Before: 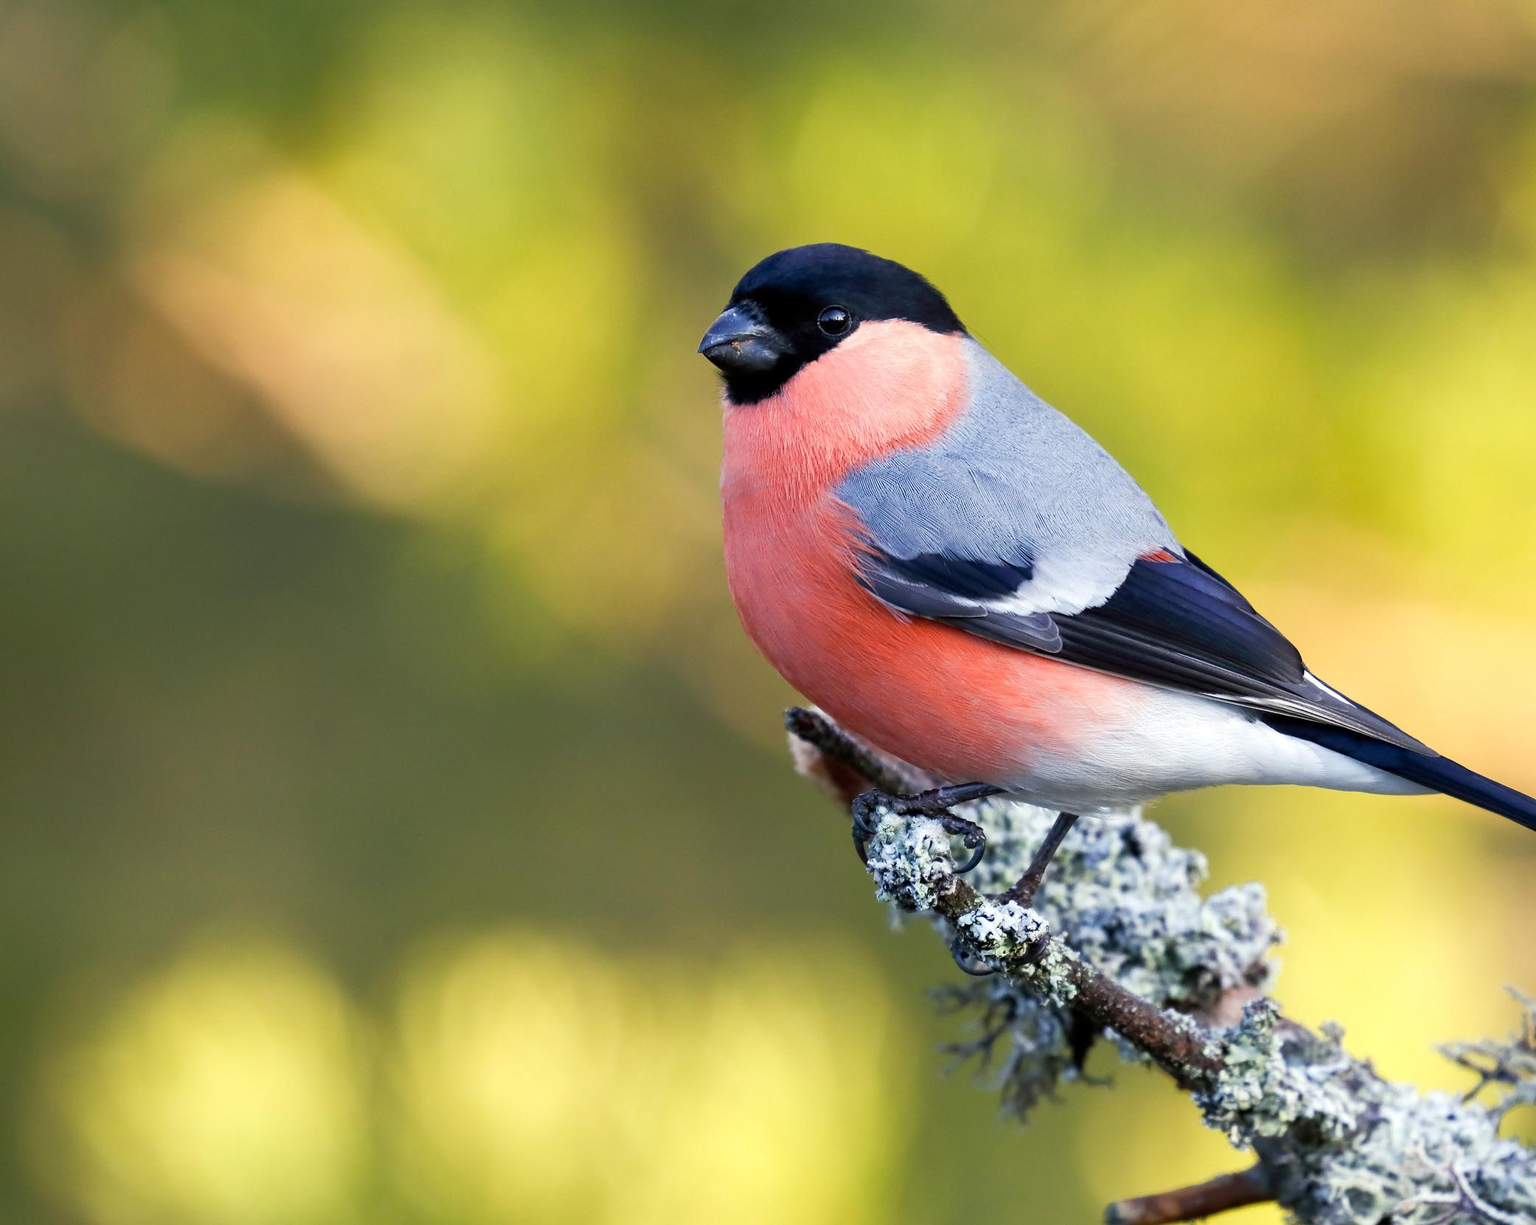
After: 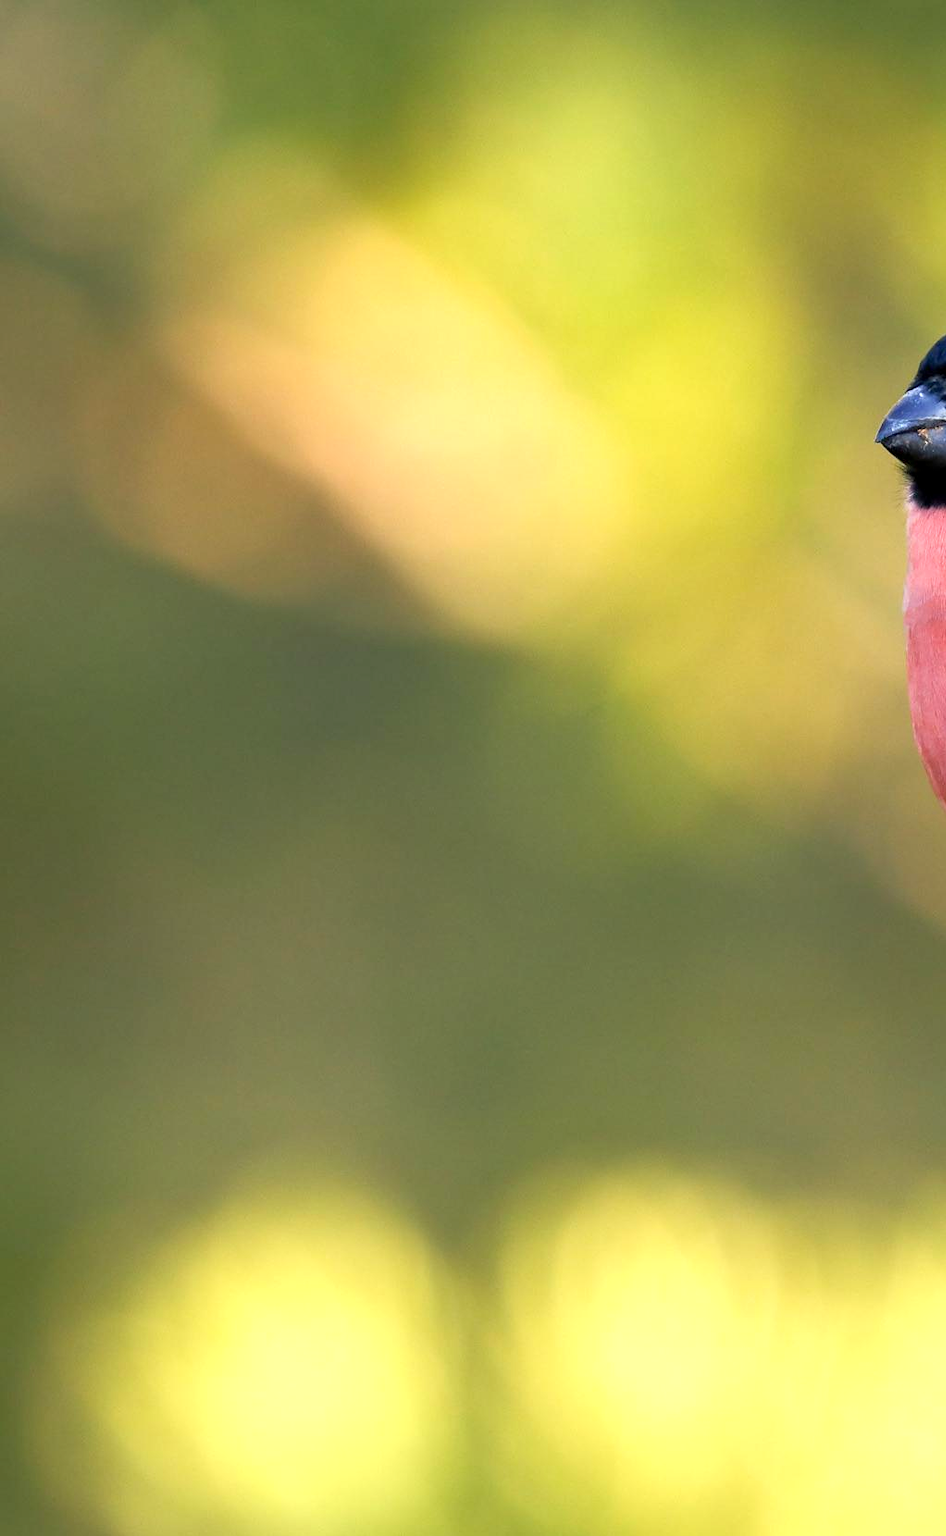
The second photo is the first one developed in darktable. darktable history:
exposure: black level correction 0.001, exposure 0.5 EV, compensate exposure bias true, compensate highlight preservation false
crop and rotate: left 0%, top 0%, right 50.845%
